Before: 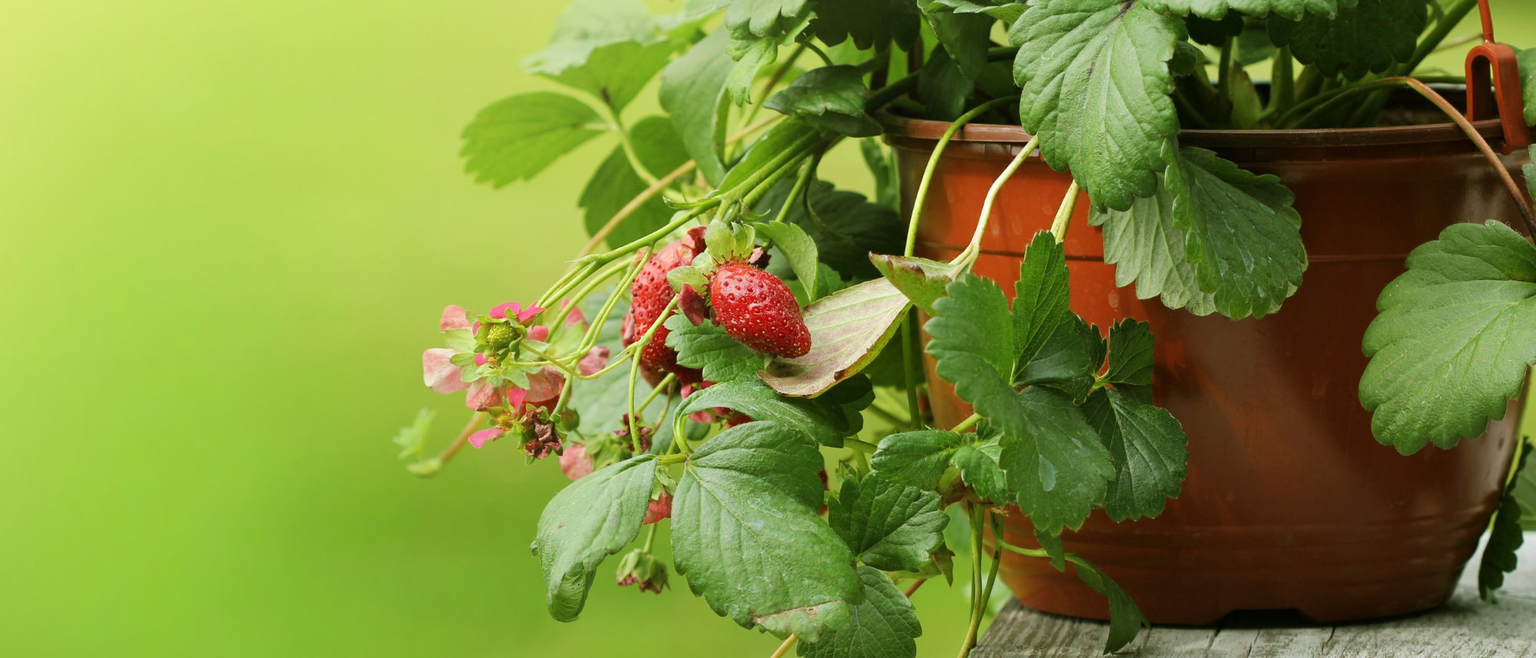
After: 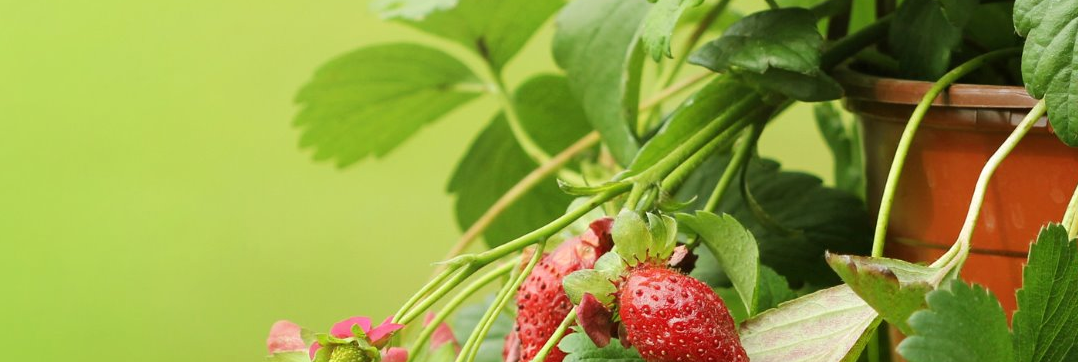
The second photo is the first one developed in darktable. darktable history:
crop: left 15.306%, top 9.065%, right 30.789%, bottom 48.638%
tone equalizer: on, module defaults
